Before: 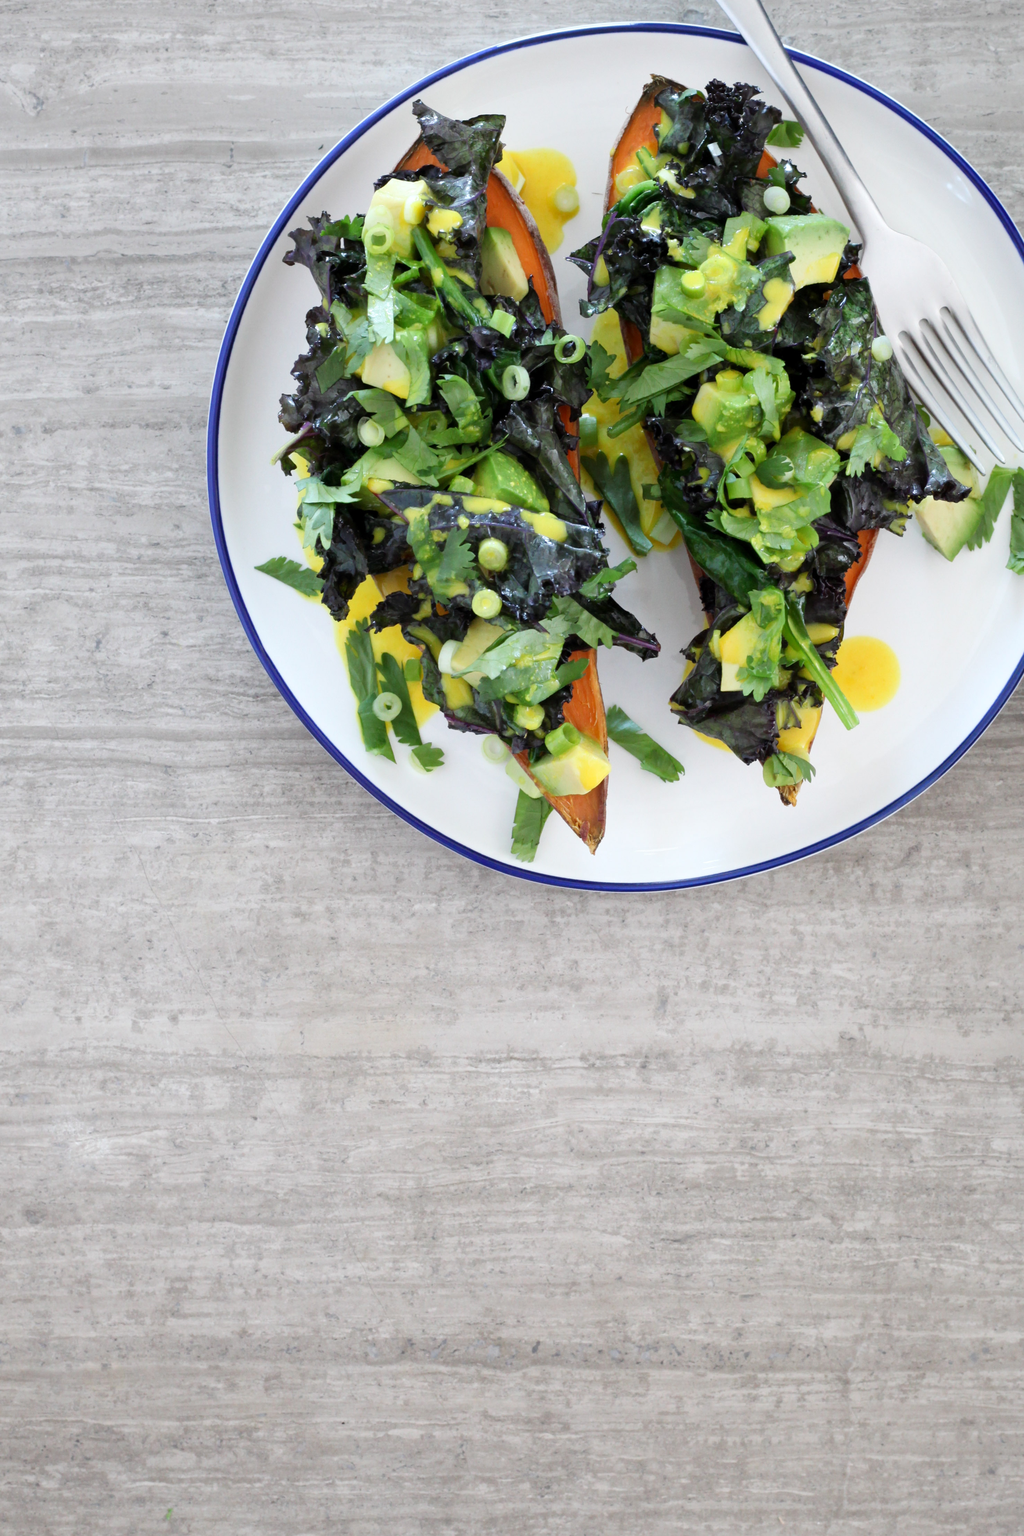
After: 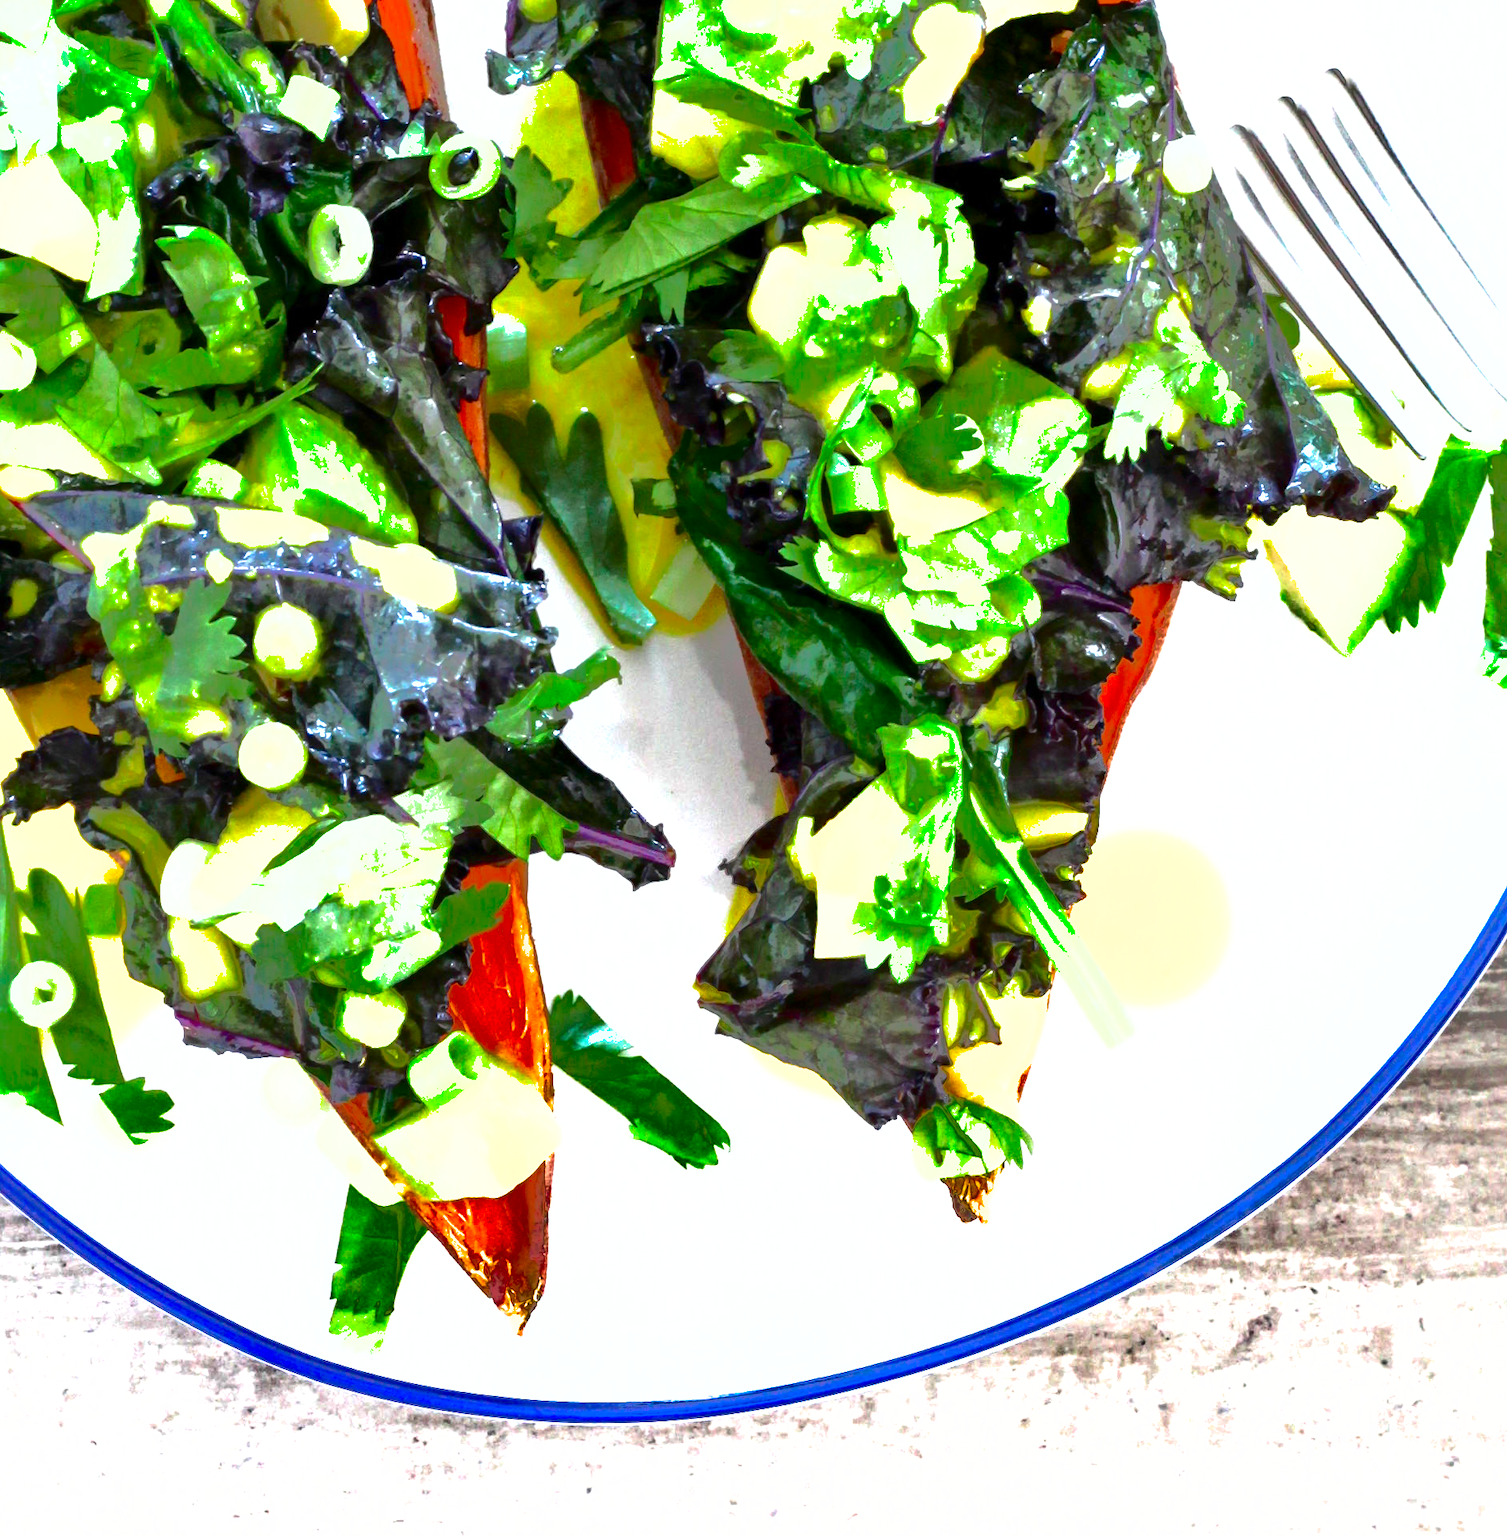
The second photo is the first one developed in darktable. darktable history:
crop: left 36.059%, top 18.043%, right 0.316%, bottom 38.74%
exposure: black level correction 0, exposure 1.474 EV, compensate highlight preservation false
color balance rgb: perceptual saturation grading › global saturation 15.361%, perceptual saturation grading › highlights -19.083%, perceptual saturation grading › shadows 19.768%, perceptual brilliance grading › global brilliance 1.576%, perceptual brilliance grading › highlights -3.813%
contrast brightness saturation: contrast 0.205, brightness -0.115, saturation 0.209
shadows and highlights: shadows 37.86, highlights -74.02
